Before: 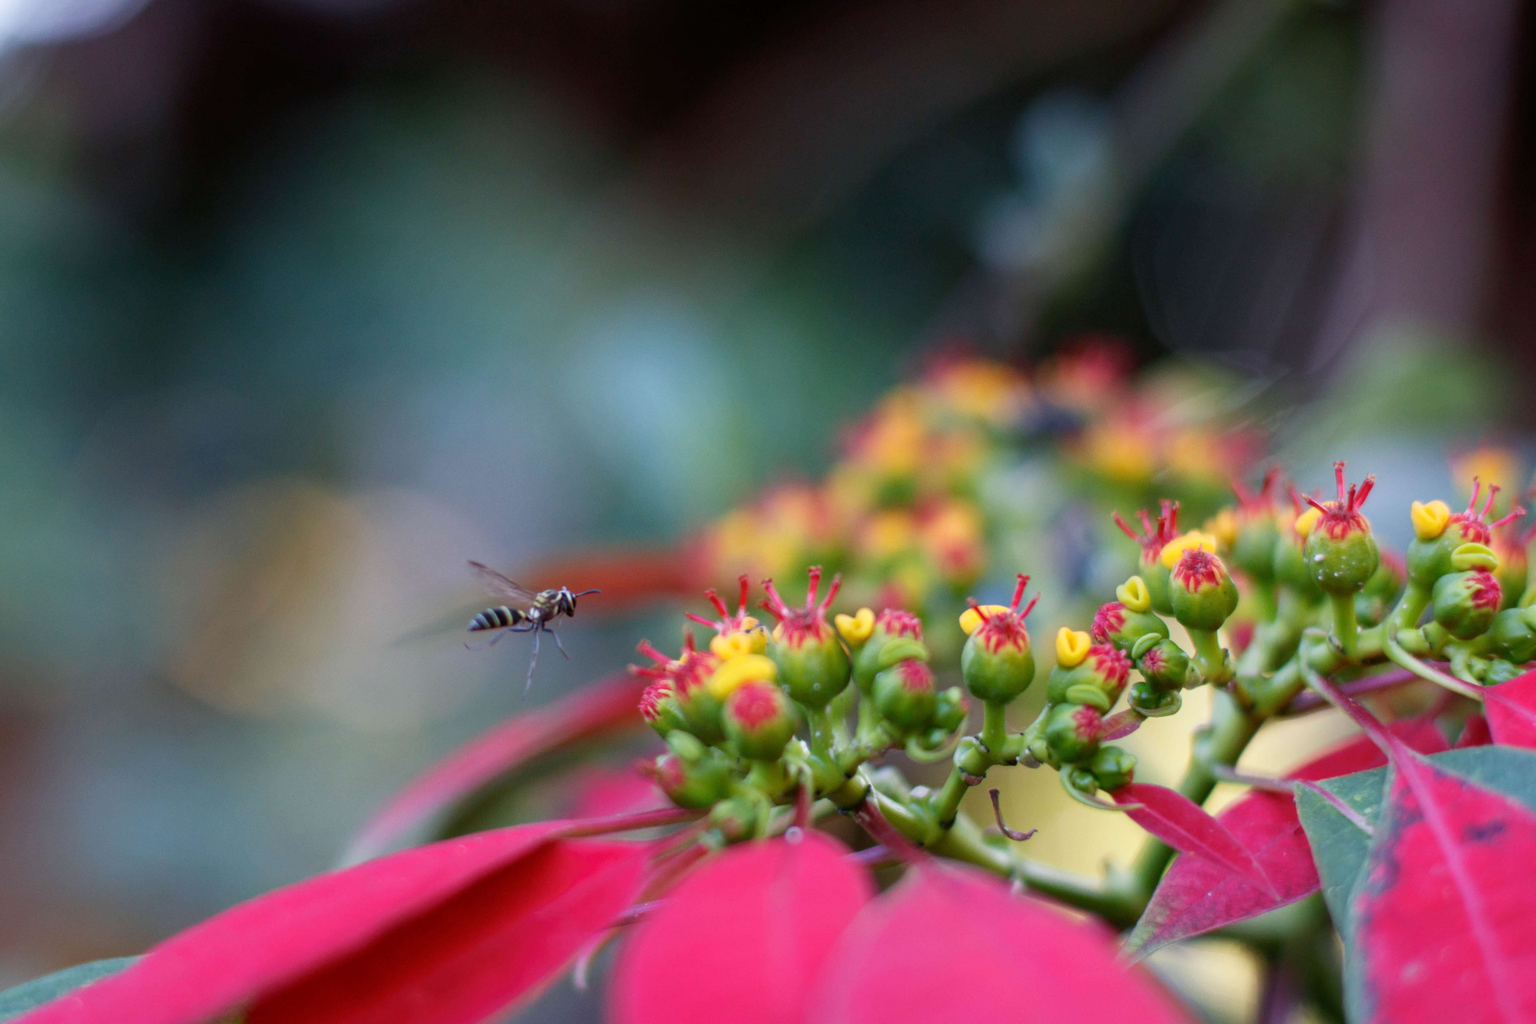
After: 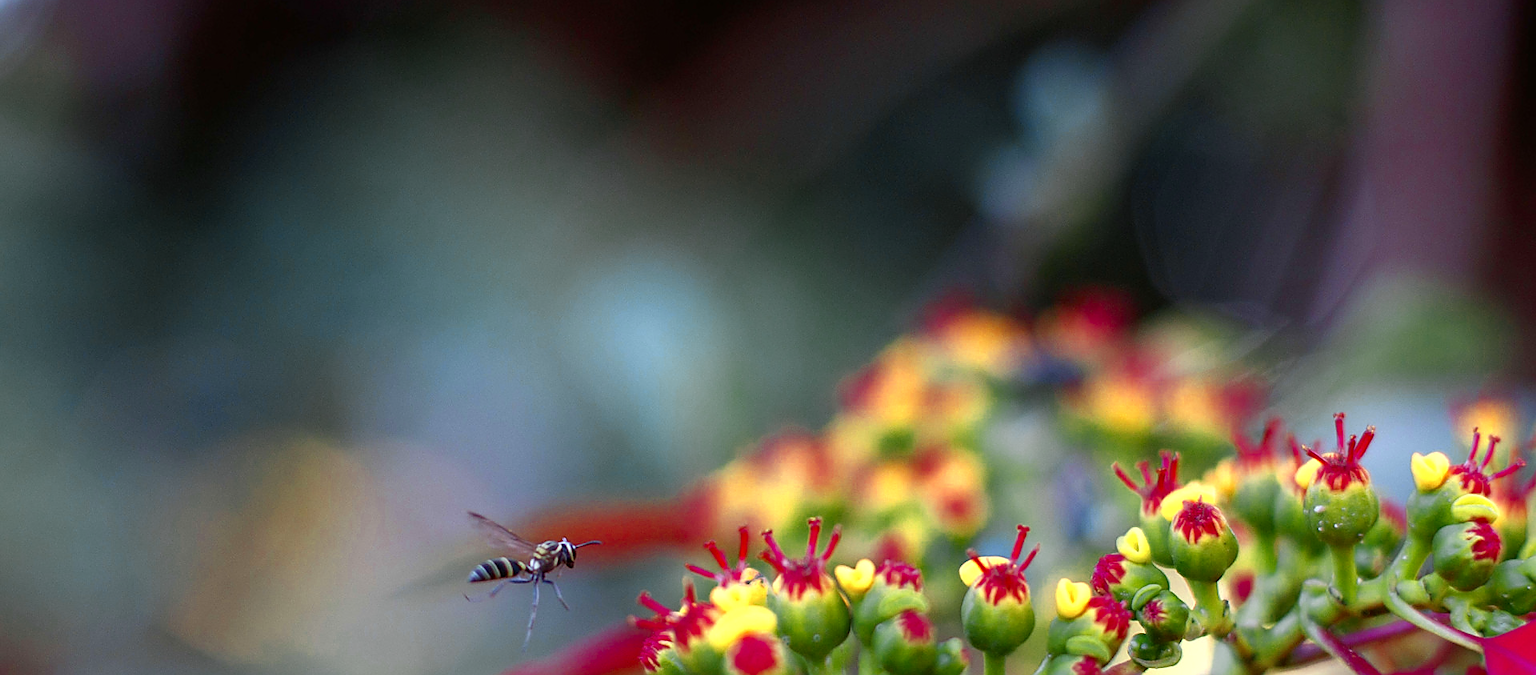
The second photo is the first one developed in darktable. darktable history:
exposure: compensate exposure bias true, compensate highlight preservation false
crop and rotate: top 4.832%, bottom 29.16%
sharpen: radius 1.381, amount 1.253, threshold 0.65
color zones: curves: ch0 [(0.004, 0.305) (0.261, 0.623) (0.389, 0.399) (0.708, 0.571) (0.947, 0.34)]; ch1 [(0.025, 0.645) (0.229, 0.584) (0.326, 0.551) (0.484, 0.262) (0.757, 0.643)]
